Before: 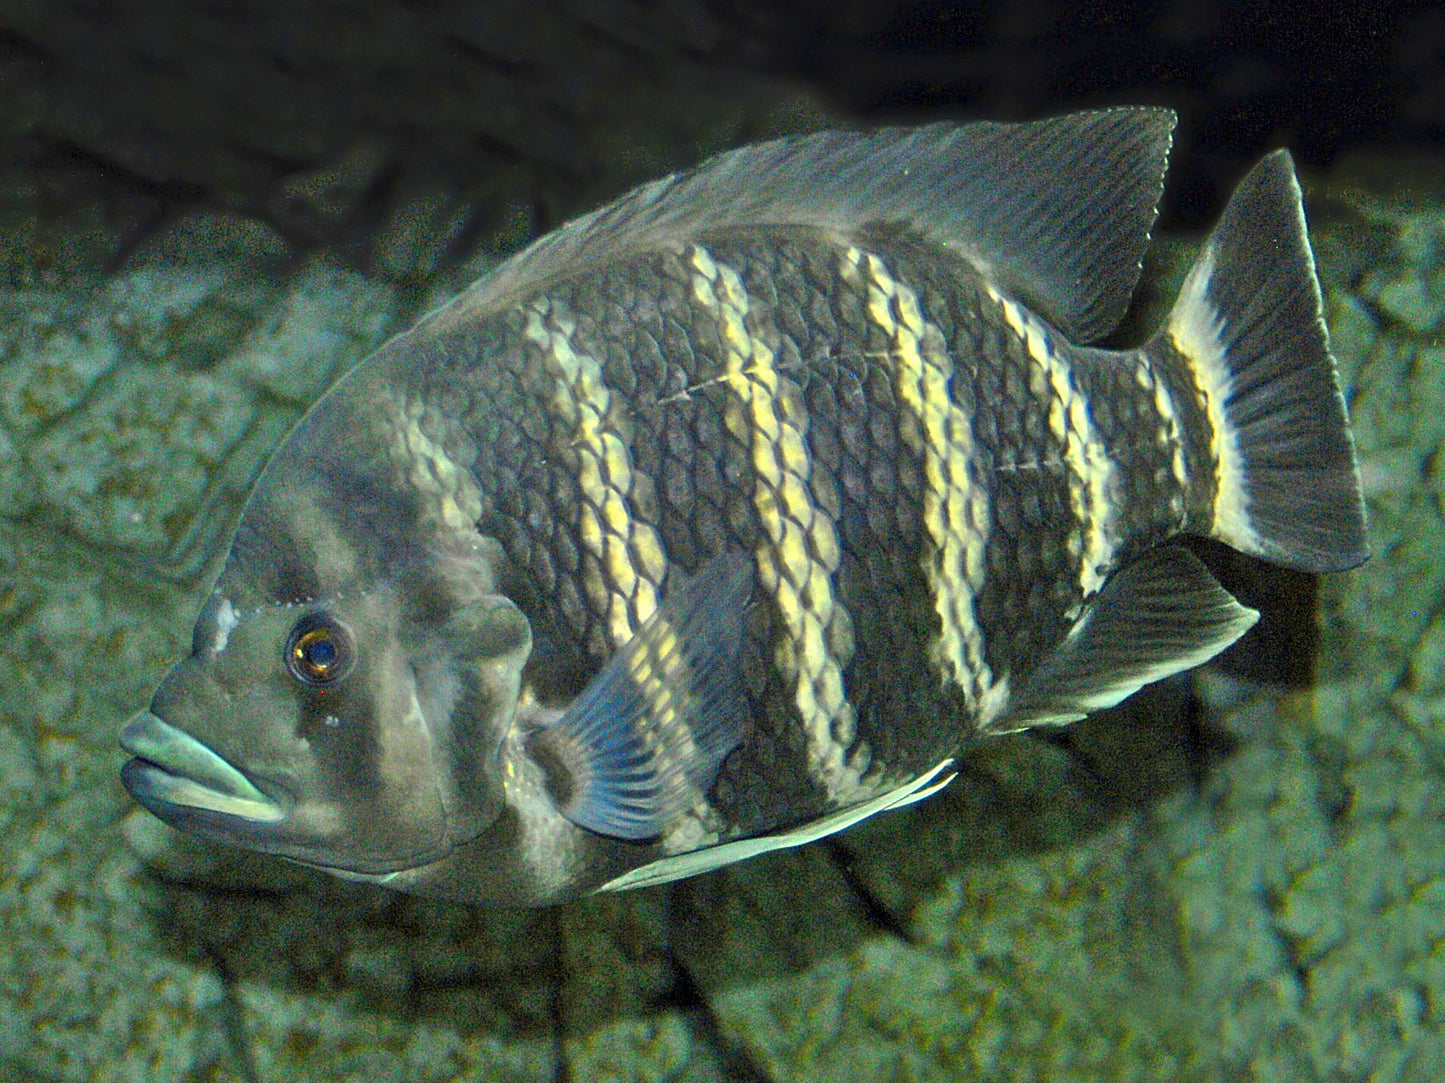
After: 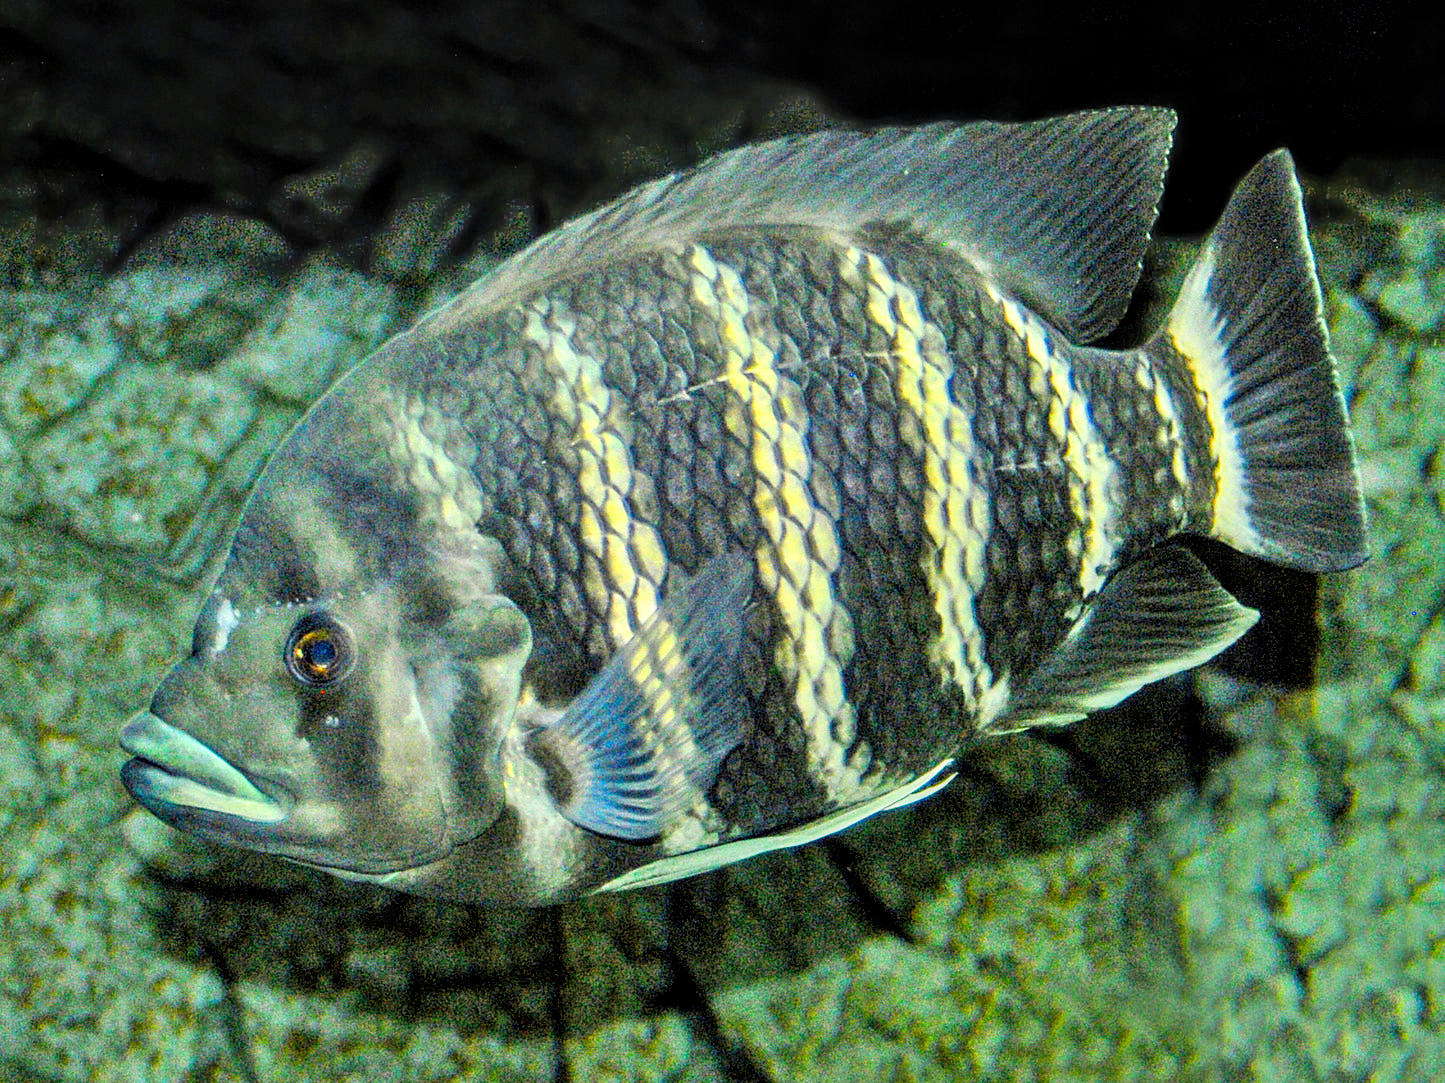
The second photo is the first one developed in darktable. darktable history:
color balance rgb: perceptual saturation grading › global saturation 20%, global vibrance 10%
filmic rgb: black relative exposure -5 EV, white relative exposure 3.5 EV, hardness 3.19, contrast 1.3
local contrast: on, module defaults
exposure "scene-referred default": black level correction 0, exposure 0.7 EV, compensate exposure bias true, compensate highlight preservation false
